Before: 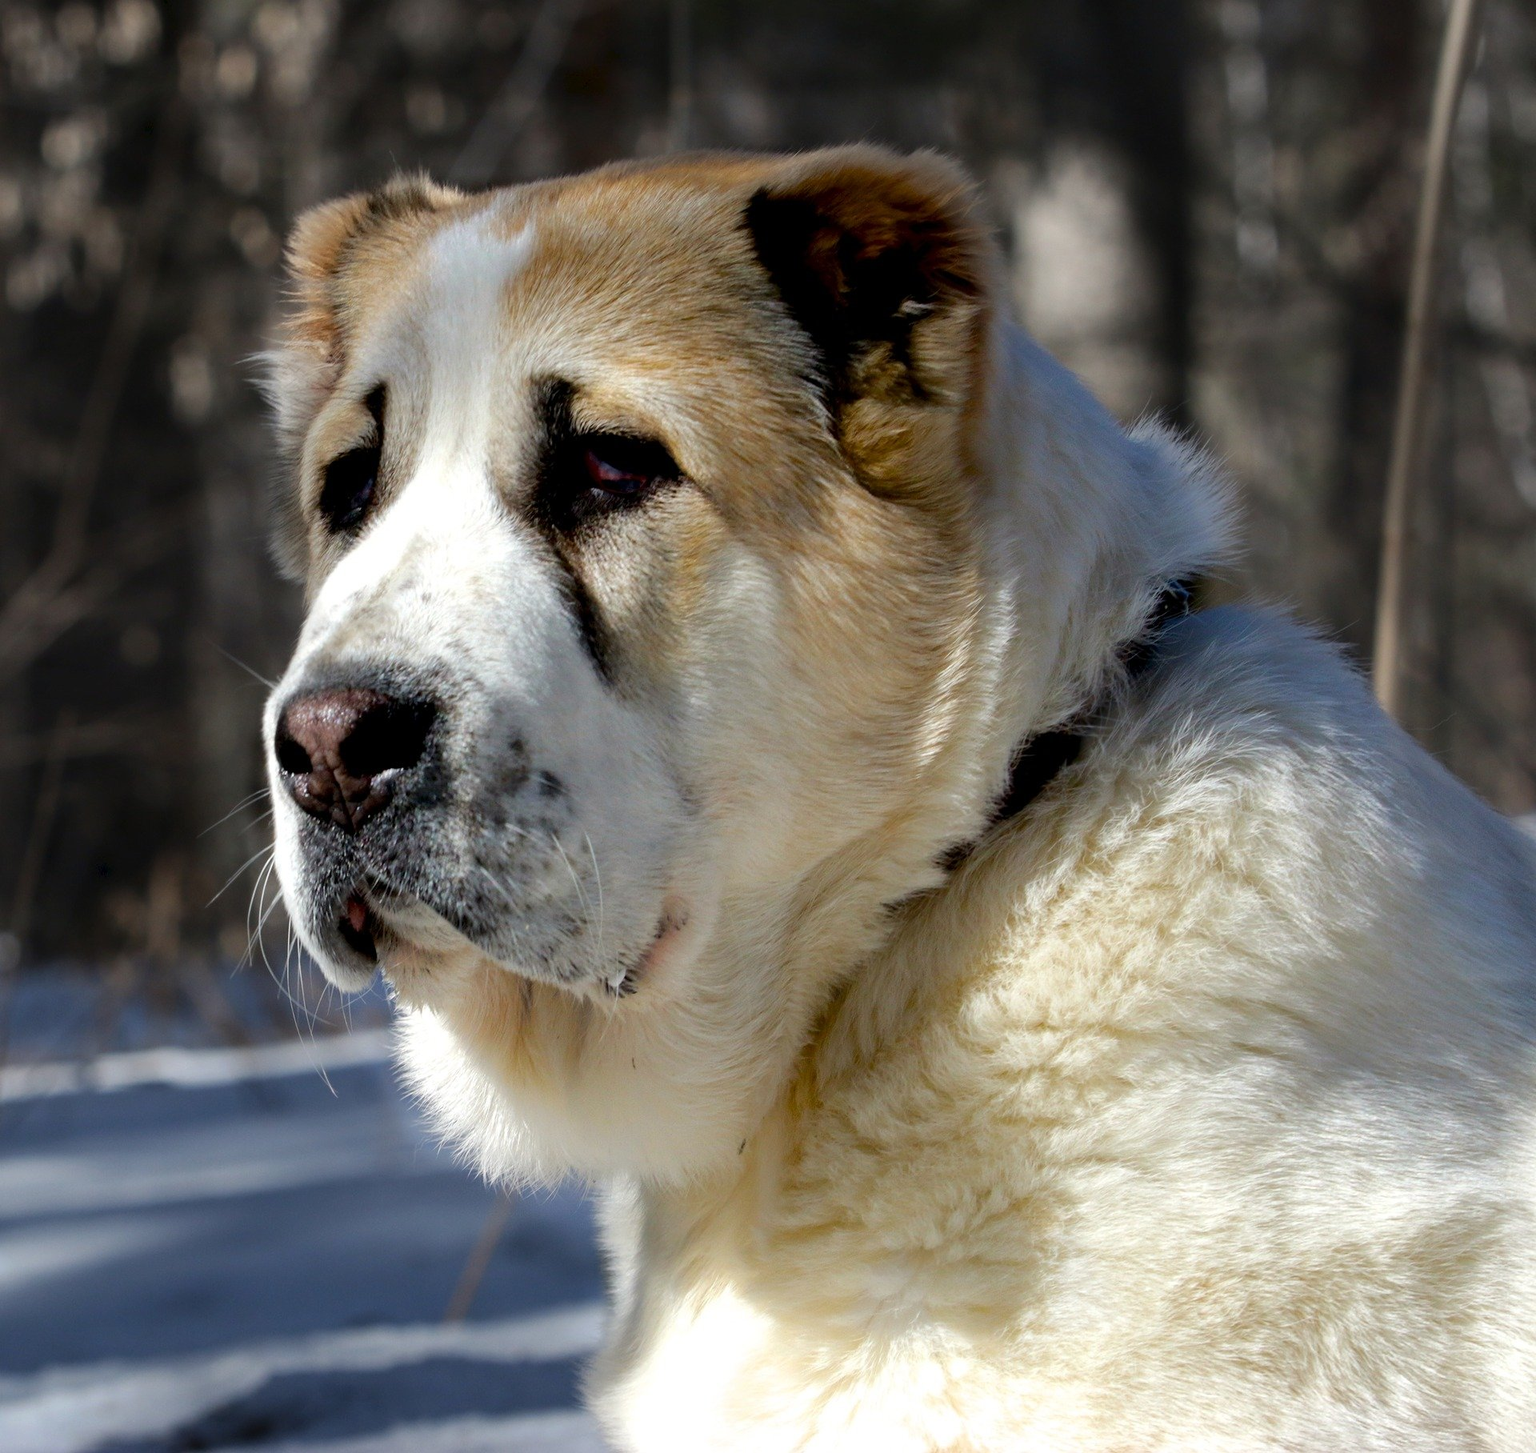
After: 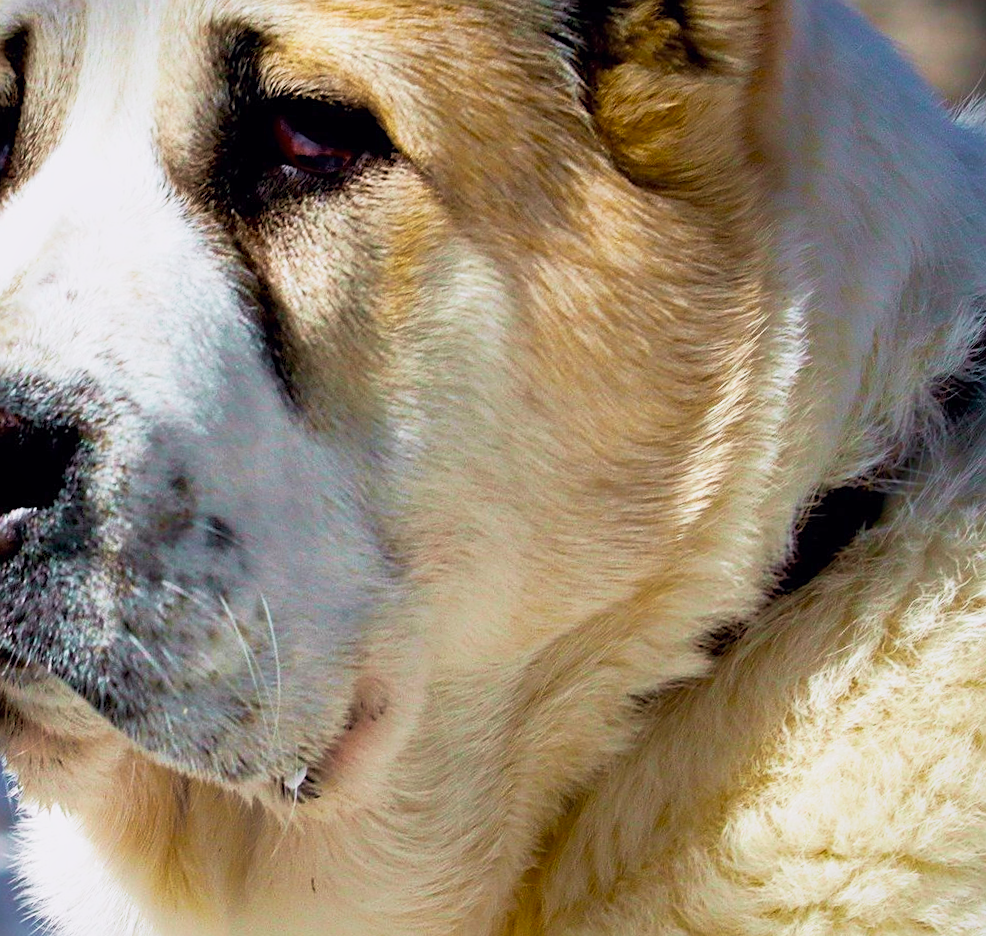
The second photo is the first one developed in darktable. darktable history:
velvia: on, module defaults
tone curve: curves: ch0 [(0, 0) (0.15, 0.17) (0.452, 0.437) (0.611, 0.588) (0.751, 0.749) (1, 1)]; ch1 [(0, 0) (0.325, 0.327) (0.413, 0.442) (0.475, 0.467) (0.512, 0.522) (0.541, 0.55) (0.617, 0.612) (0.695, 0.697) (1, 1)]; ch2 [(0, 0) (0.386, 0.397) (0.452, 0.459) (0.505, 0.498) (0.536, 0.546) (0.574, 0.571) (0.633, 0.653) (1, 1)], color space Lab, independent channels, preserve colors none
contrast brightness saturation: contrast 0.04, saturation 0.07
sharpen: on, module defaults
rotate and perspective: rotation 1.72°, automatic cropping off
base curve: curves: ch0 [(0, 0) (0.088, 0.125) (0.176, 0.251) (0.354, 0.501) (0.613, 0.749) (1, 0.877)], preserve colors none
crop: left 25%, top 25%, right 25%, bottom 25%
shadows and highlights: low approximation 0.01, soften with gaussian
